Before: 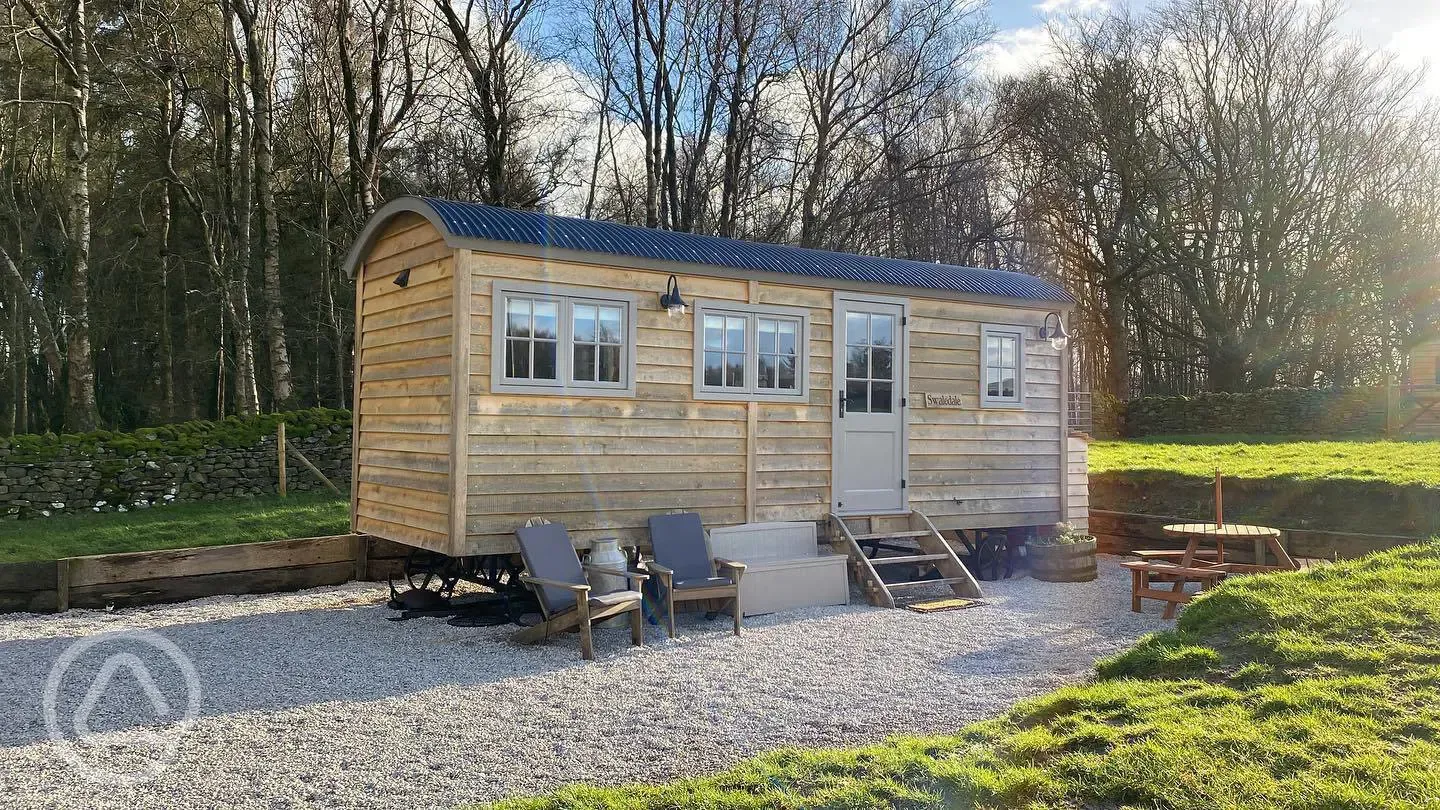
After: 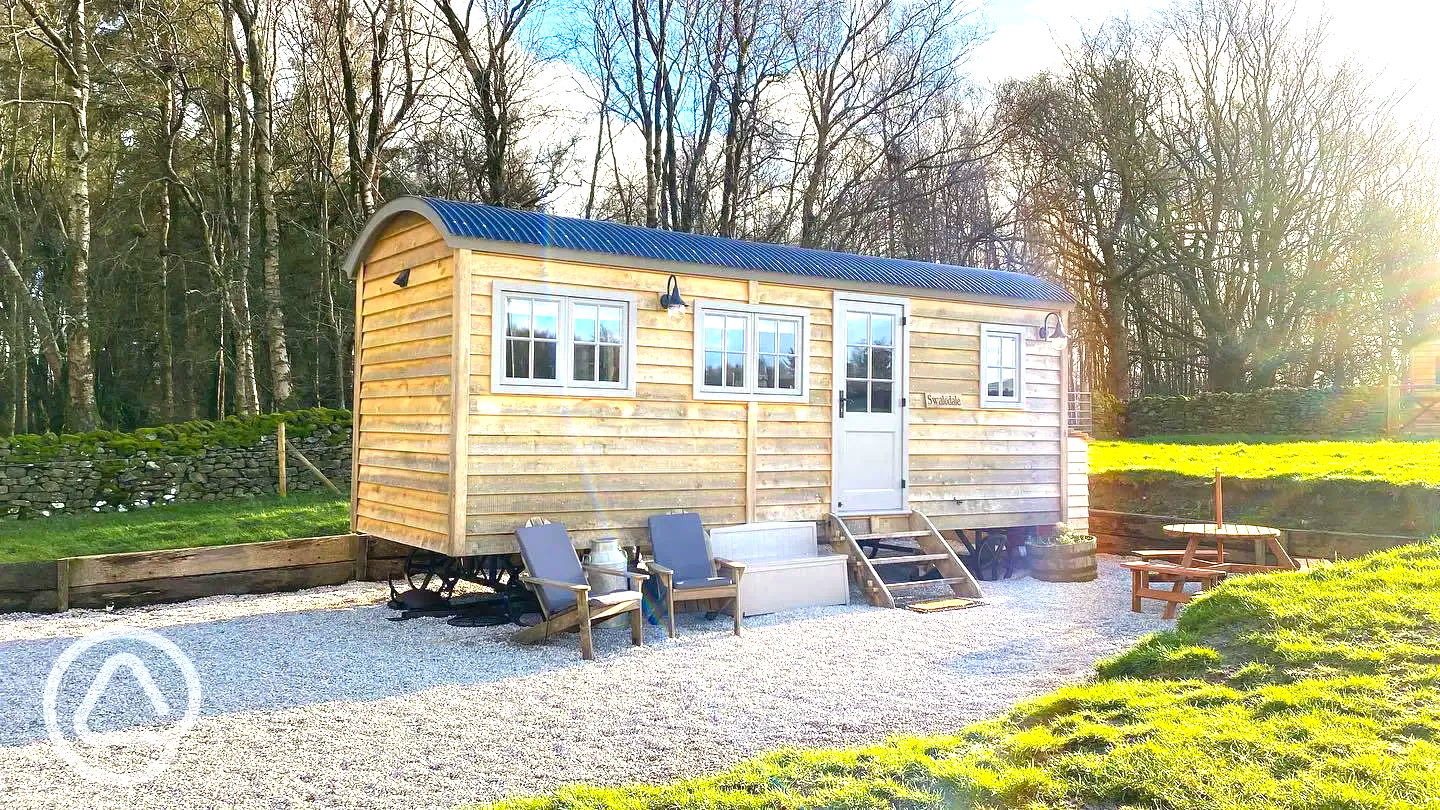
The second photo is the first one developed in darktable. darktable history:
color balance rgb: global vibrance 42.74%
exposure: black level correction 0, exposure 1.3 EV, compensate exposure bias true, compensate highlight preservation false
